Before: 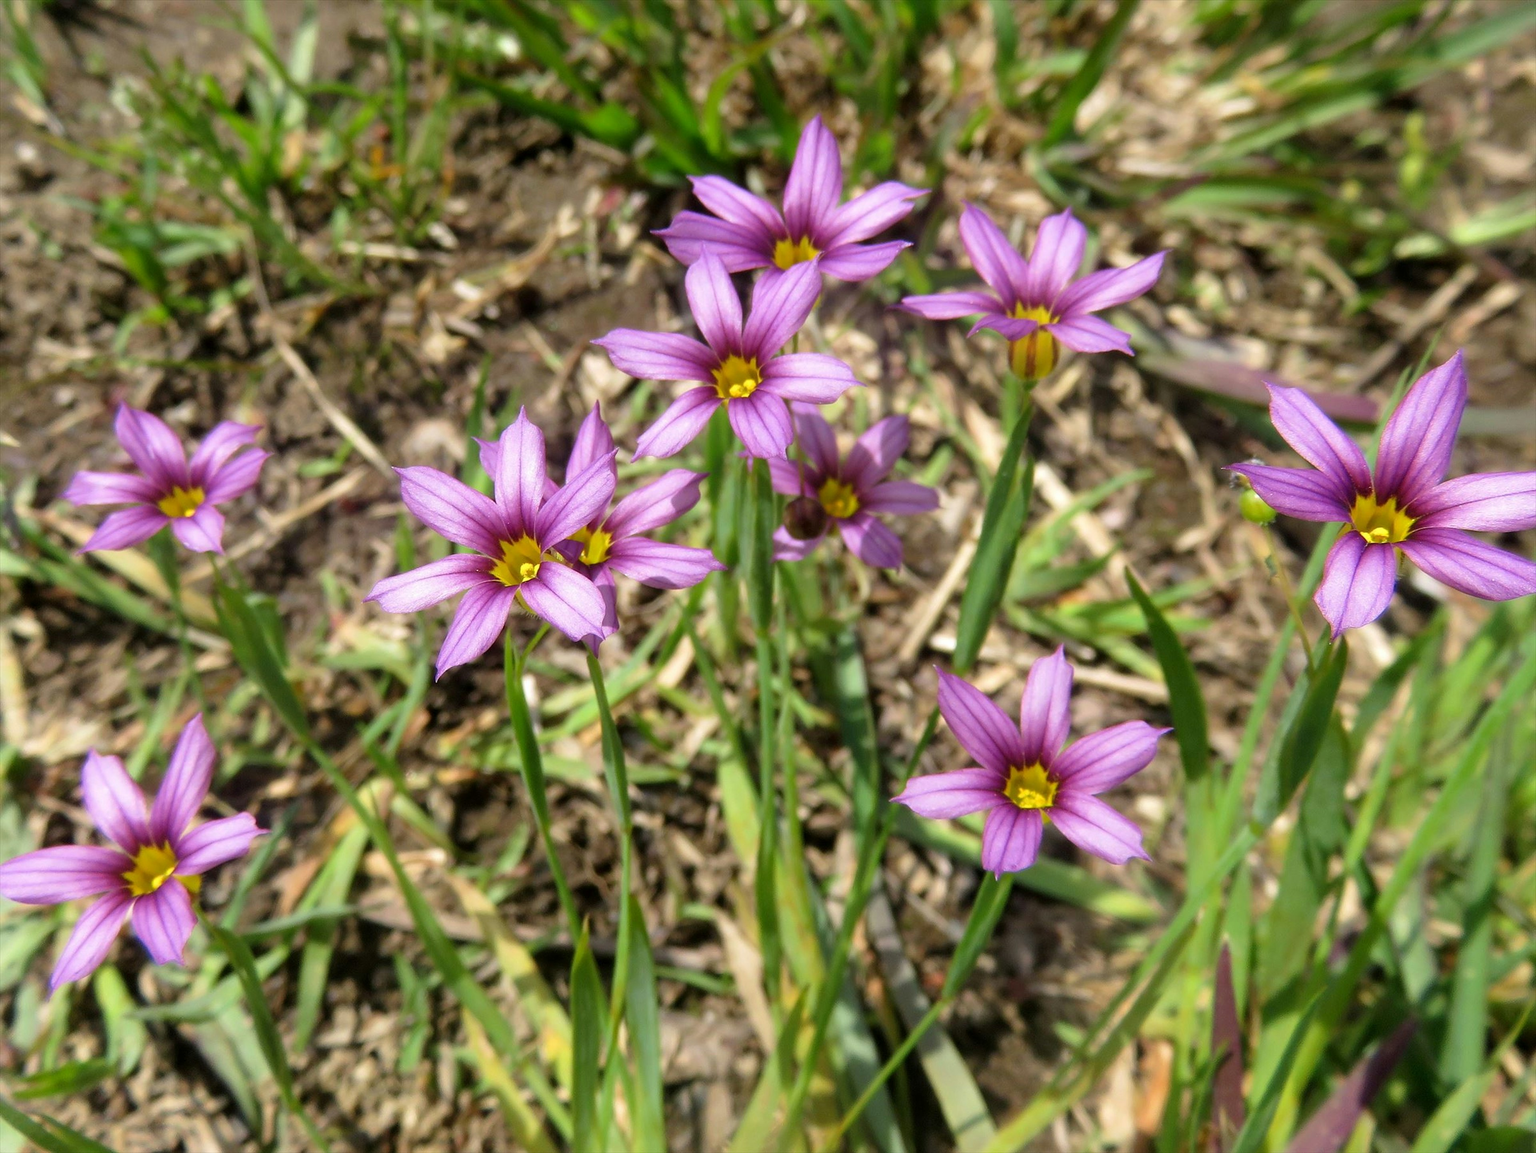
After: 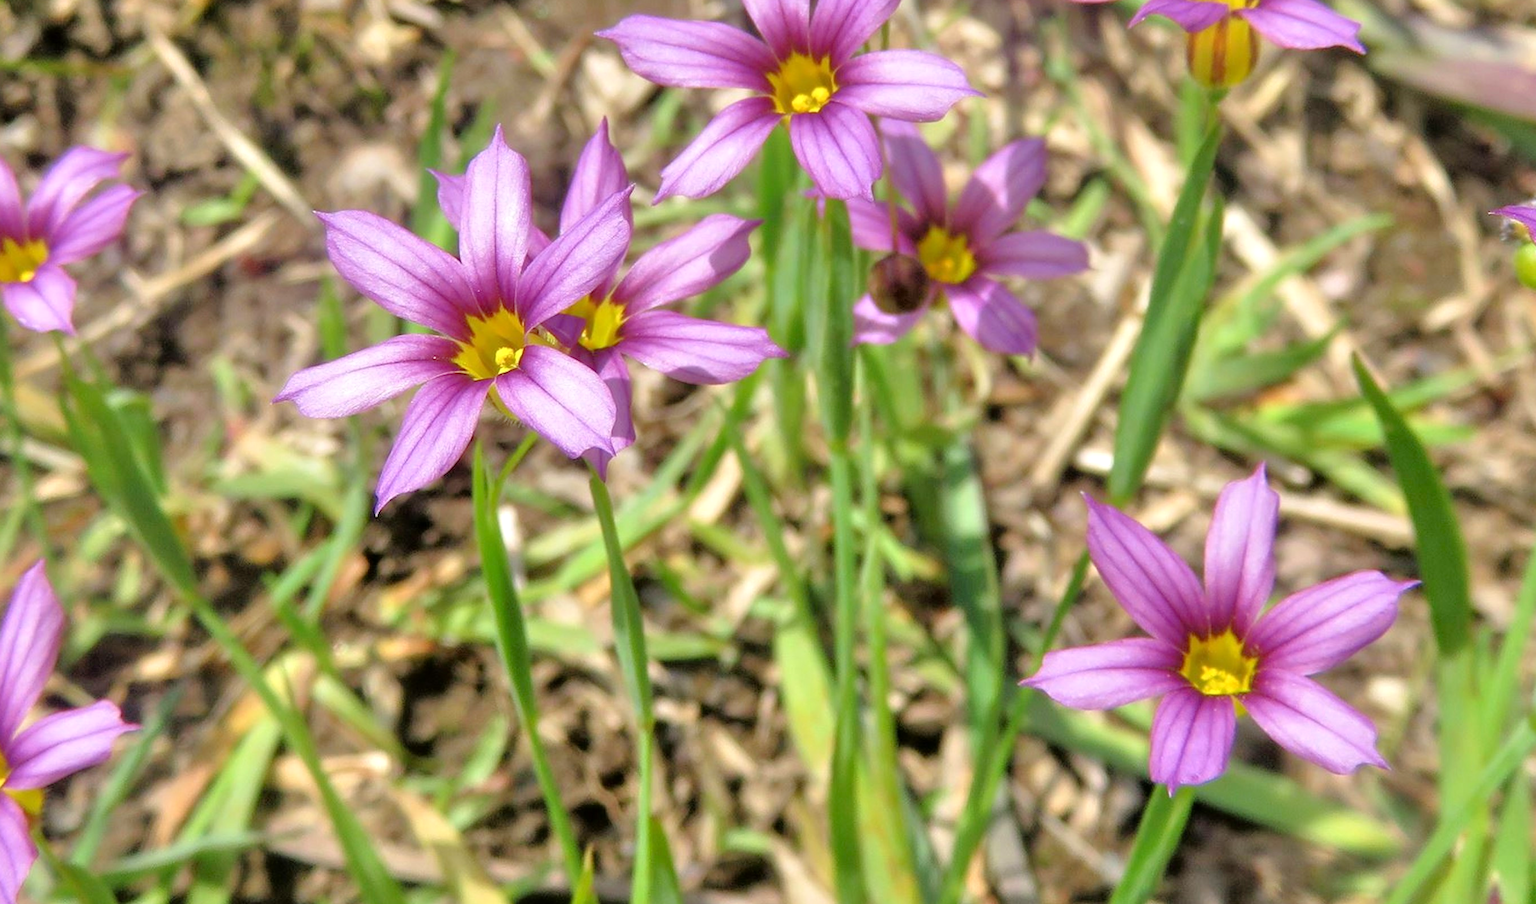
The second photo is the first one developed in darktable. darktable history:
crop: left 11.123%, top 27.61%, right 18.3%, bottom 17.034%
tone equalizer: -7 EV 0.15 EV, -6 EV 0.6 EV, -5 EV 1.15 EV, -4 EV 1.33 EV, -3 EV 1.15 EV, -2 EV 0.6 EV, -1 EV 0.15 EV, mask exposure compensation -0.5 EV
